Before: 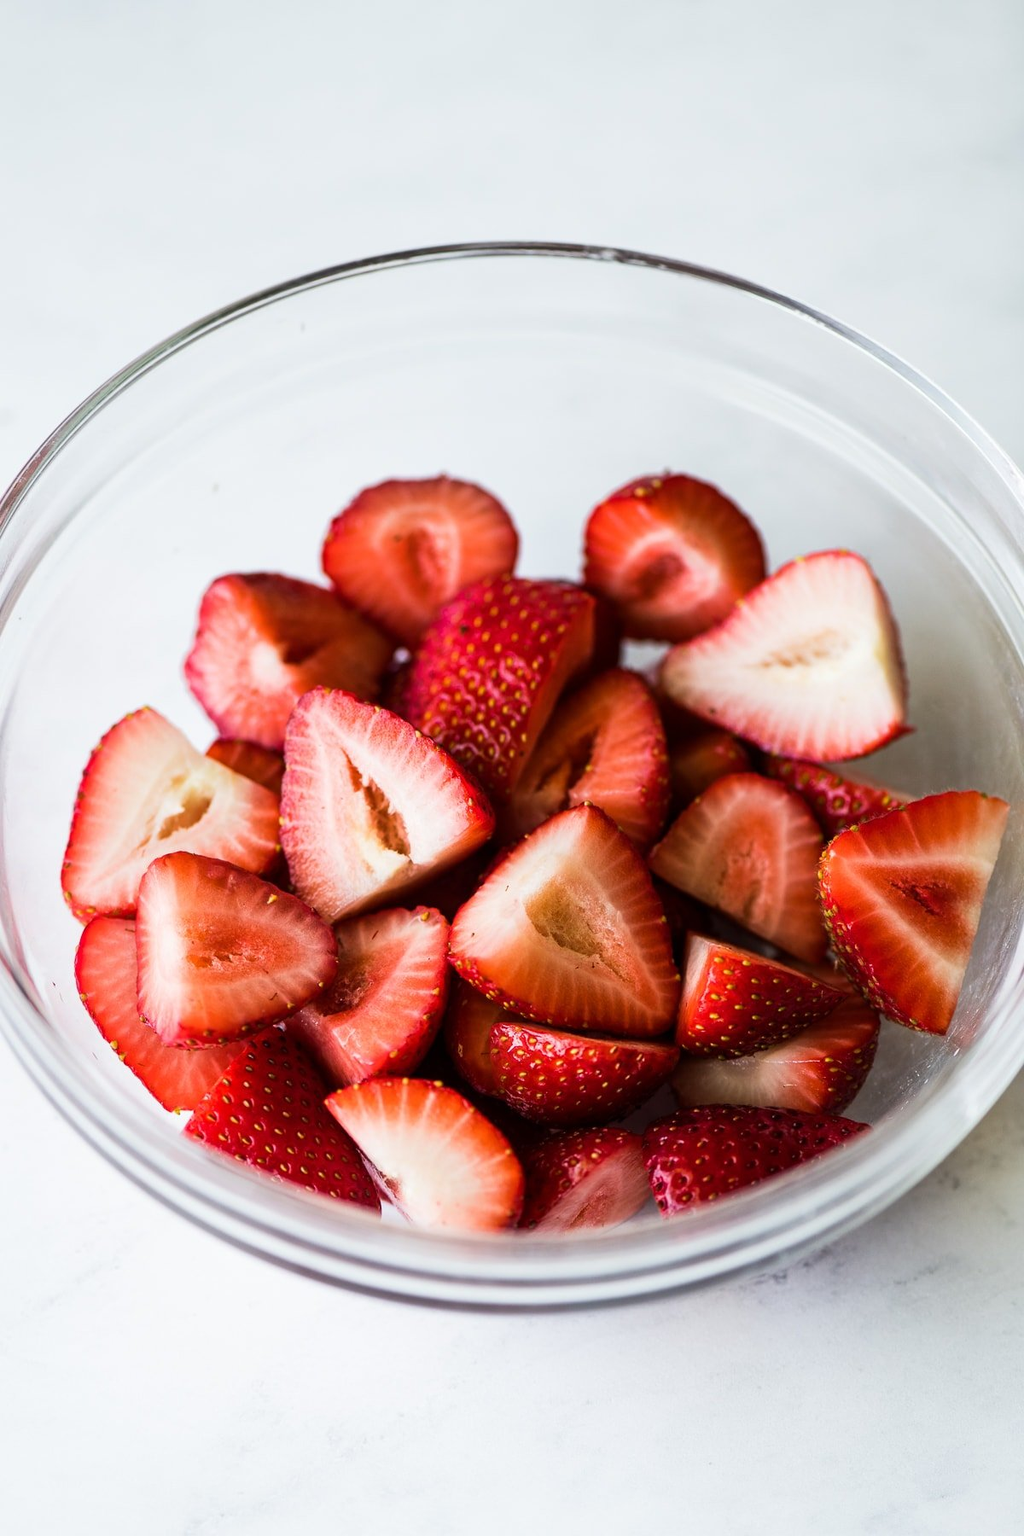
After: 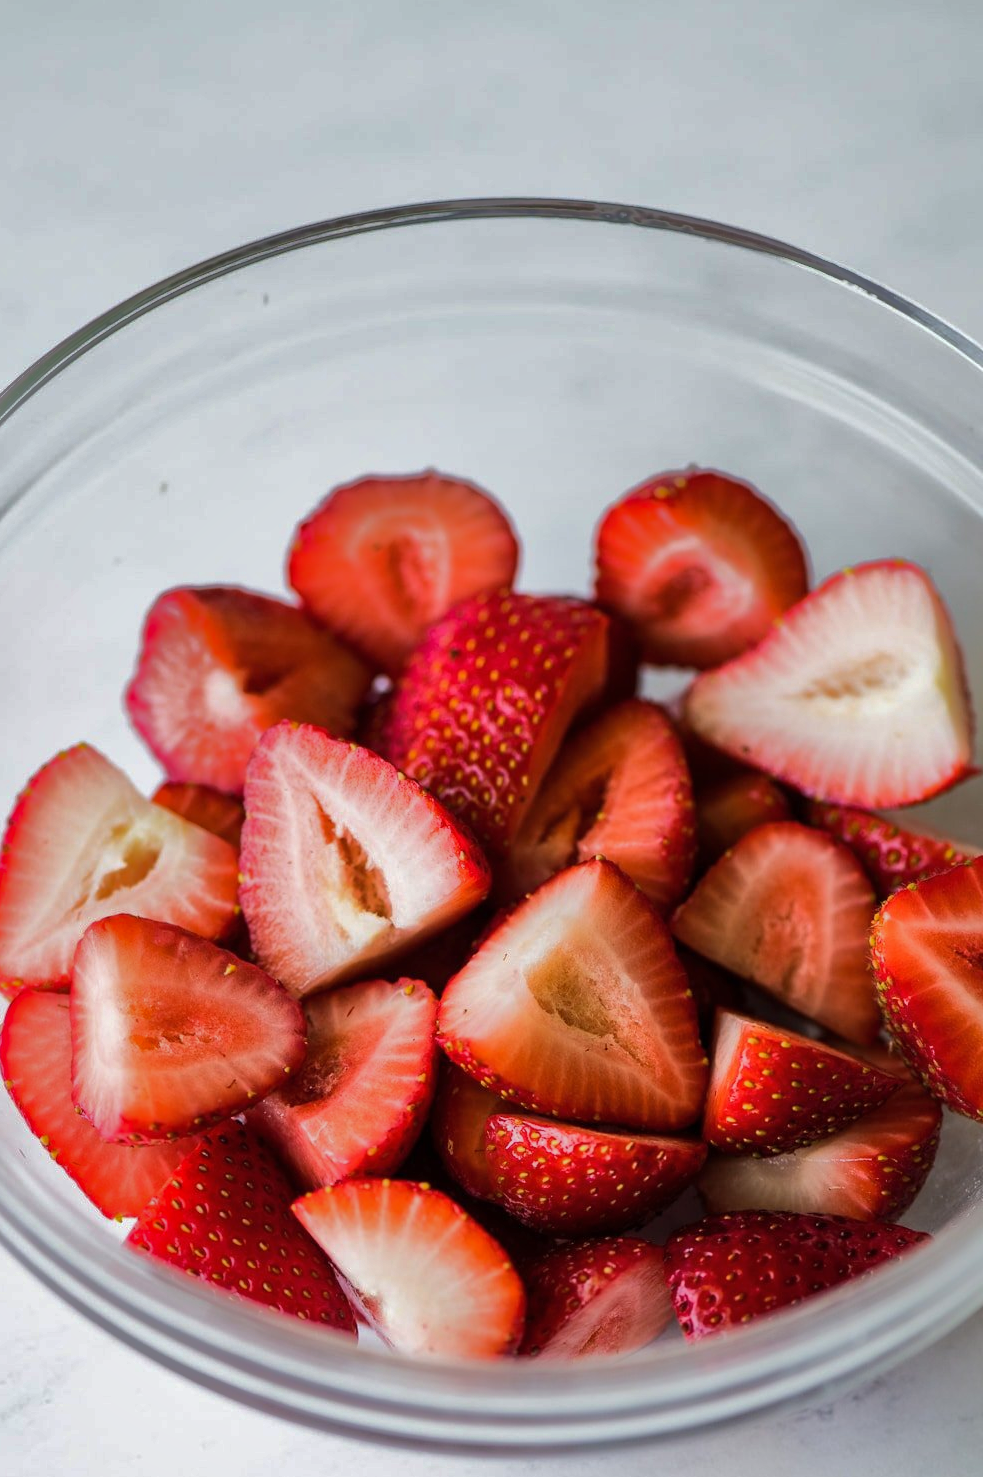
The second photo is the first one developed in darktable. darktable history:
crop and rotate: left 7.433%, top 4.697%, right 10.622%, bottom 13.238%
shadows and highlights: shadows 25.37, highlights -71.15
